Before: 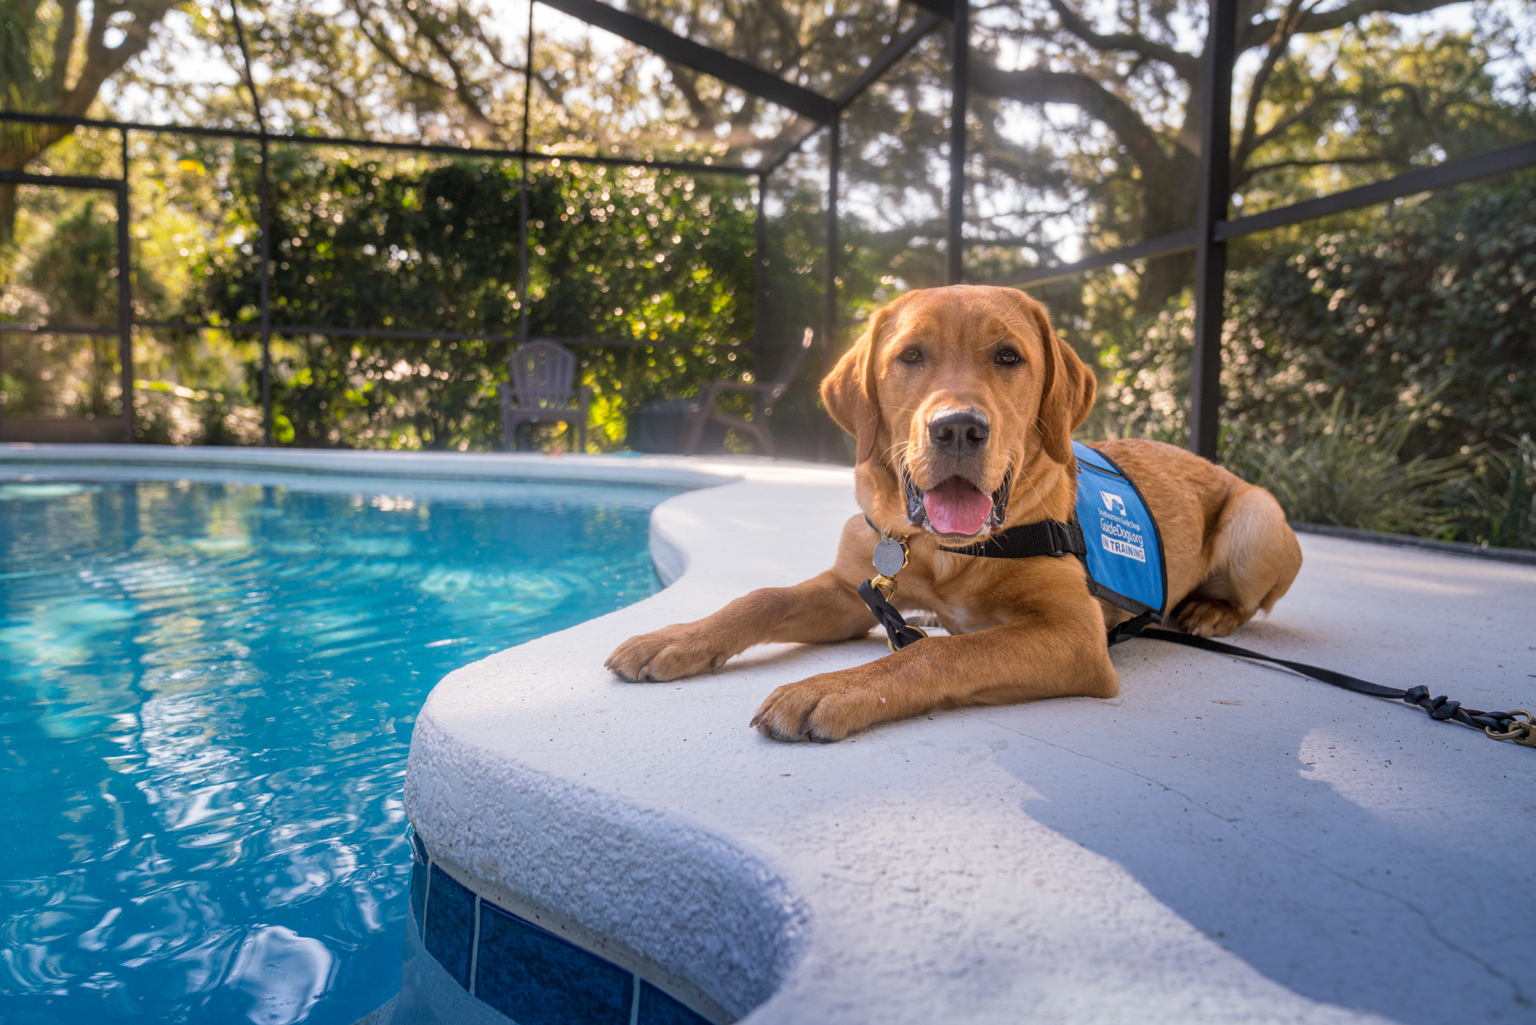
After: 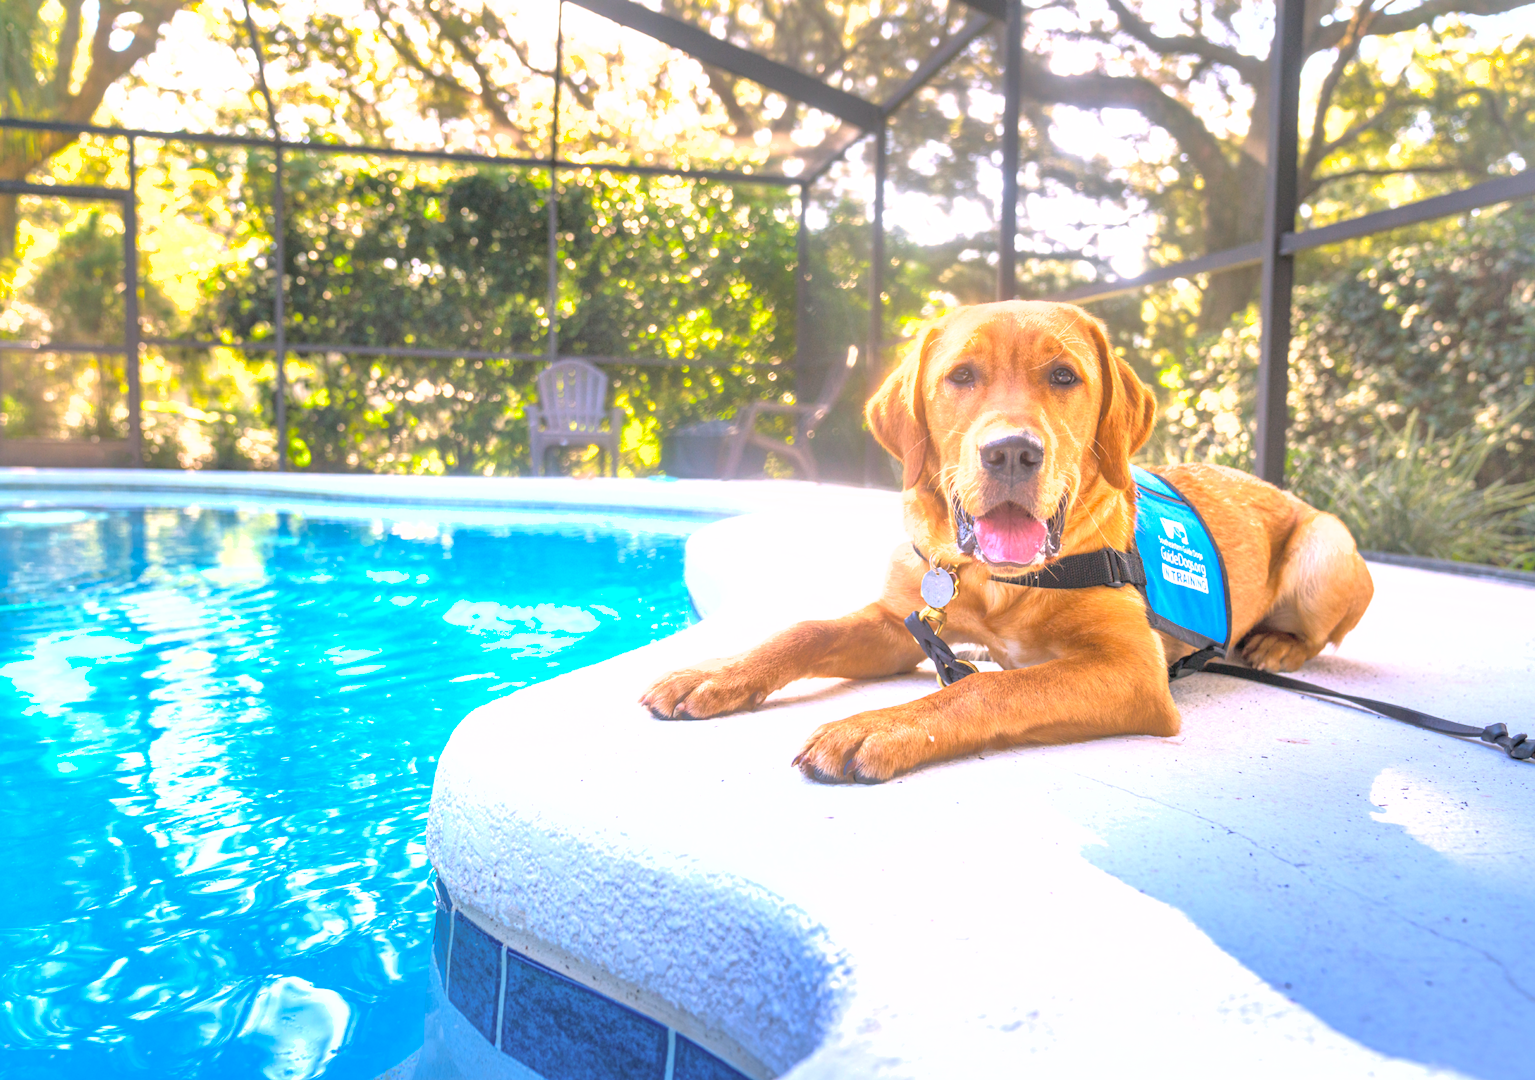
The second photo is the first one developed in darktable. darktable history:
crop and rotate: right 5.167%
white balance: red 1.009, blue 1.027
exposure: black level correction 0, exposure 1.45 EV, compensate exposure bias true, compensate highlight preservation false
shadows and highlights: on, module defaults
contrast brightness saturation: contrast 0.1, brightness 0.3, saturation 0.14
